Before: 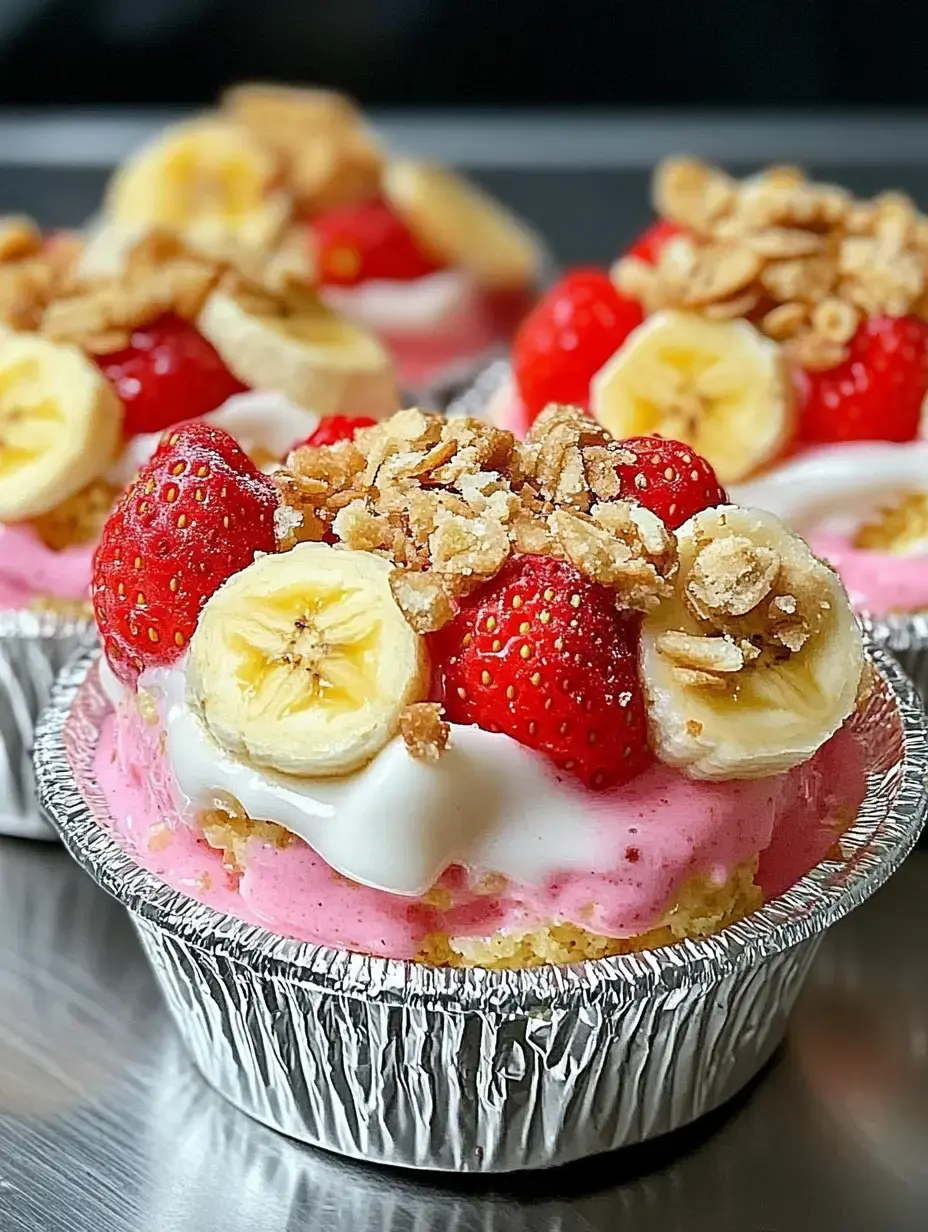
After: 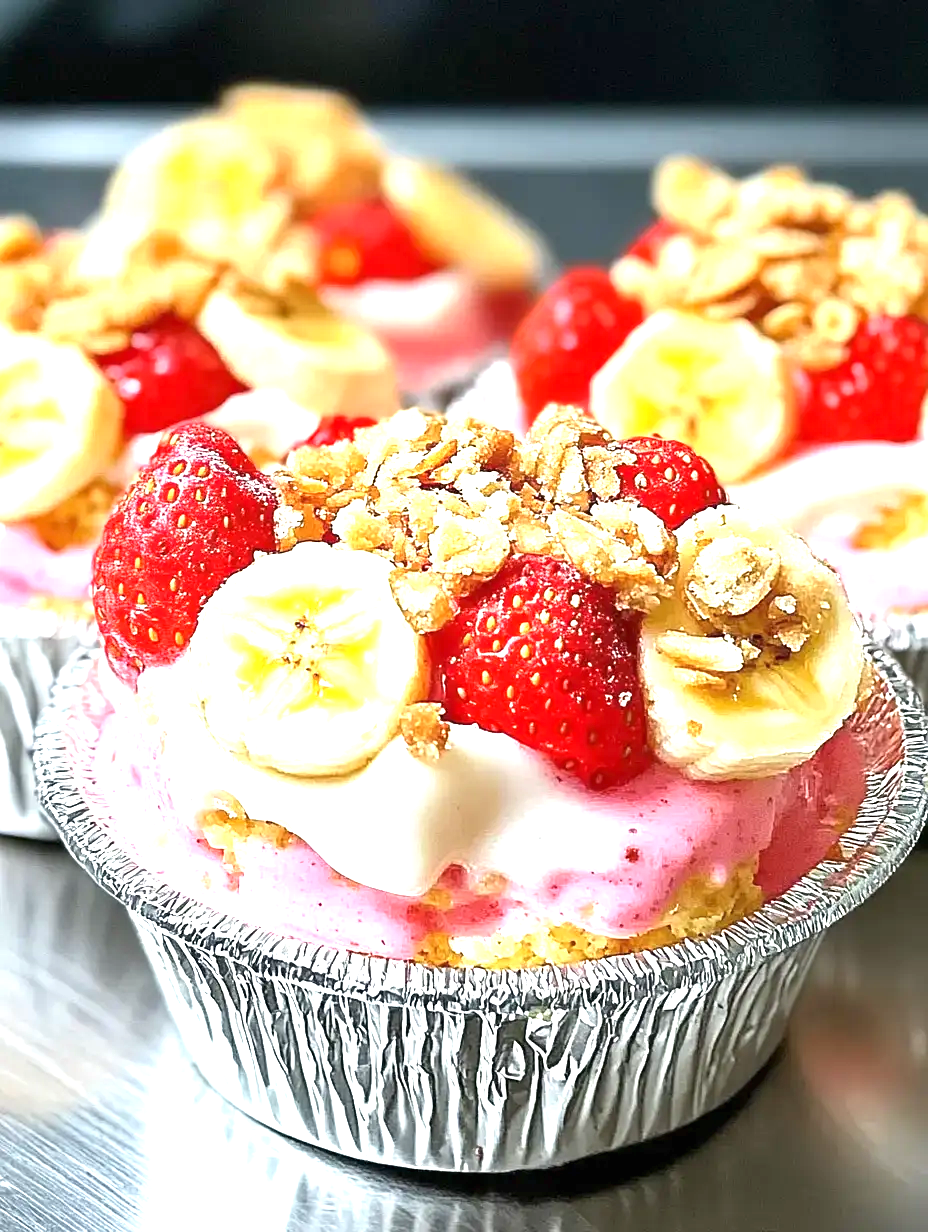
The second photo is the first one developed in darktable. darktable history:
exposure: black level correction 0, exposure 1.331 EV, compensate highlight preservation false
